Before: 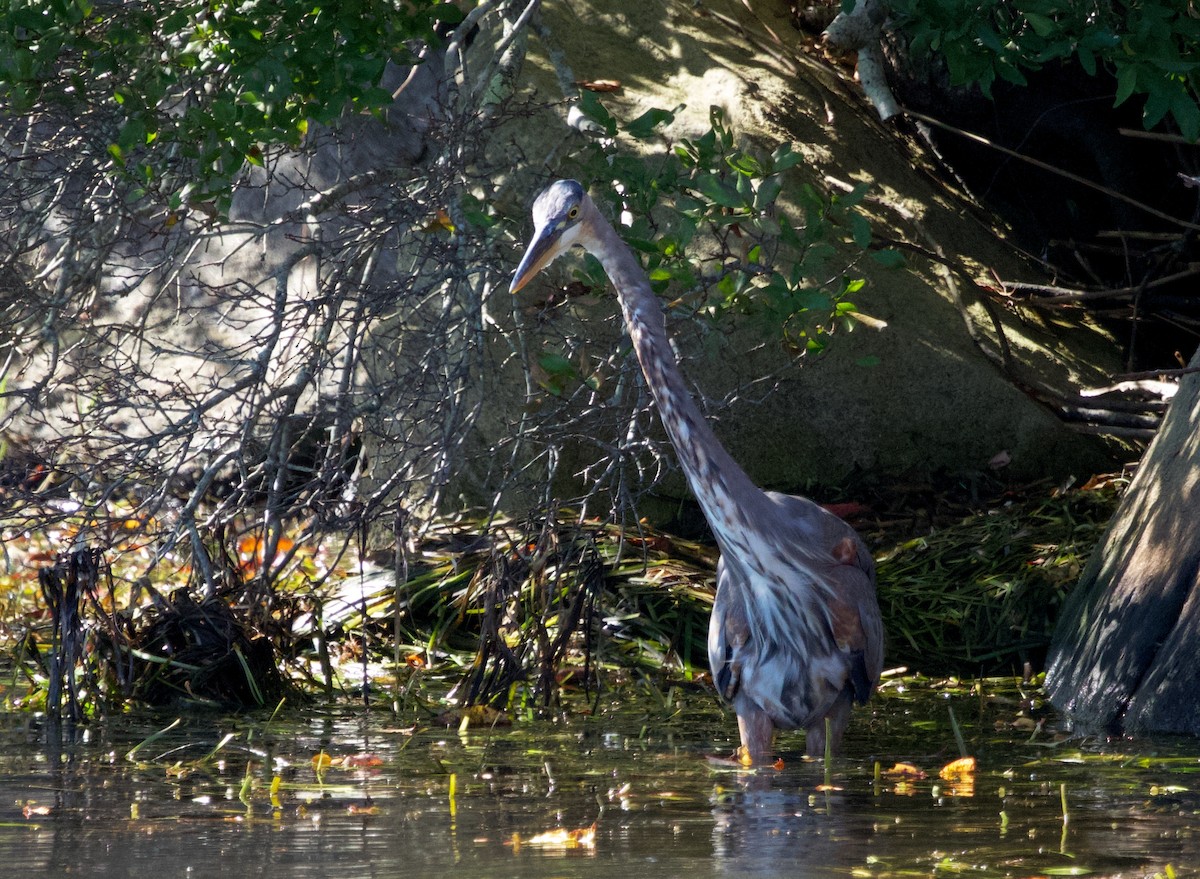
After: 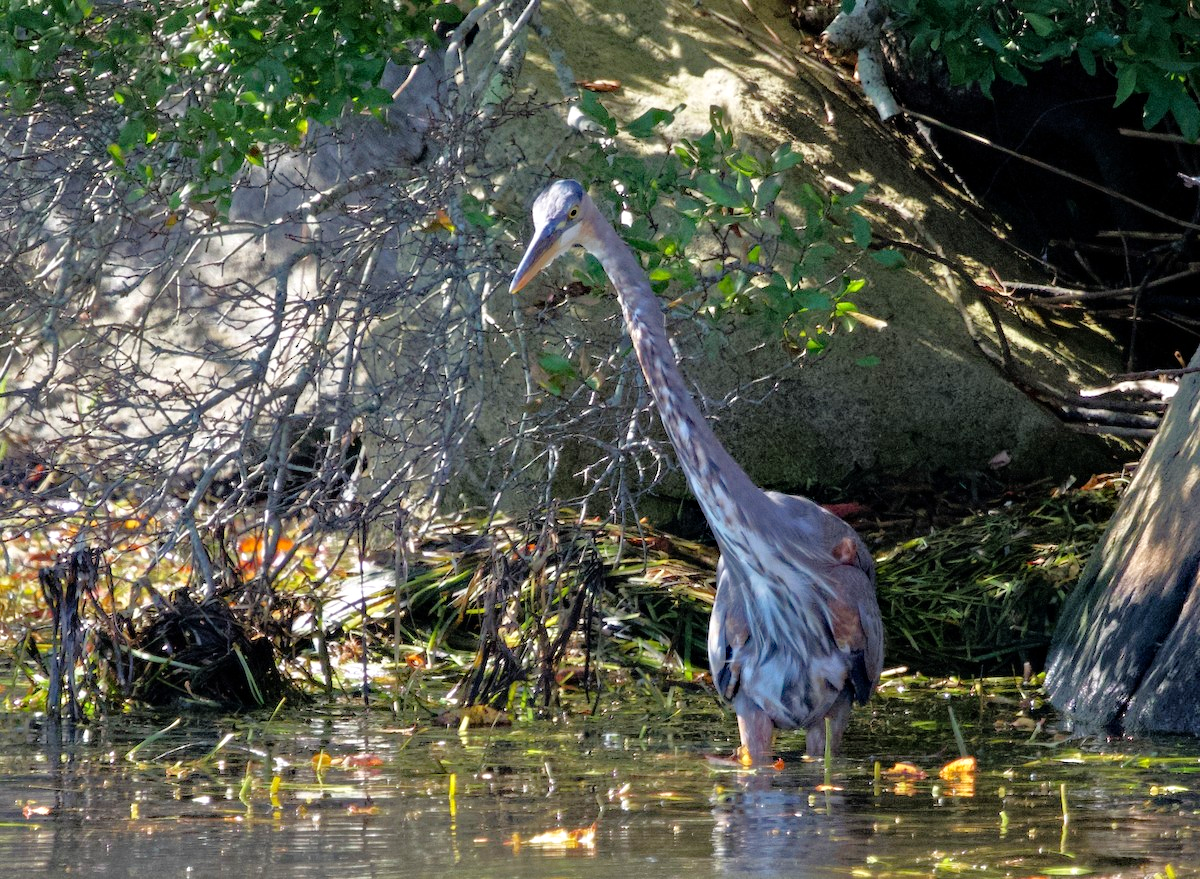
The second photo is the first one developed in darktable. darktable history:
tone equalizer: -7 EV 0.151 EV, -6 EV 0.62 EV, -5 EV 1.16 EV, -4 EV 1.37 EV, -3 EV 1.16 EV, -2 EV 0.6 EV, -1 EV 0.159 EV
haze removal: compatibility mode true, adaptive false
